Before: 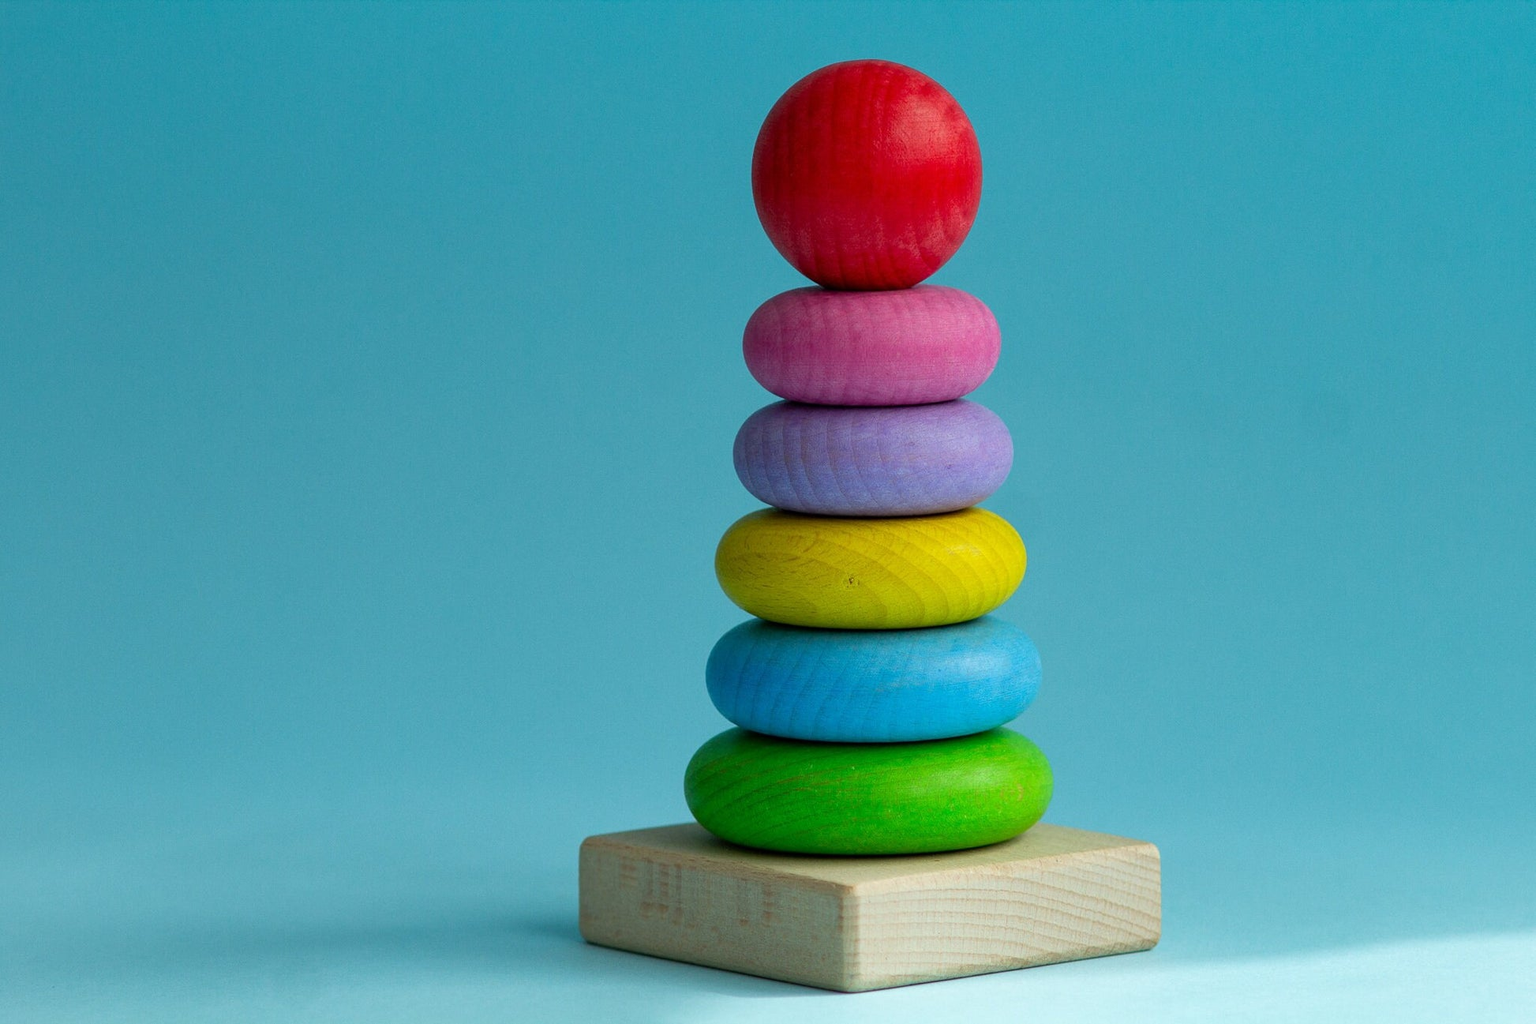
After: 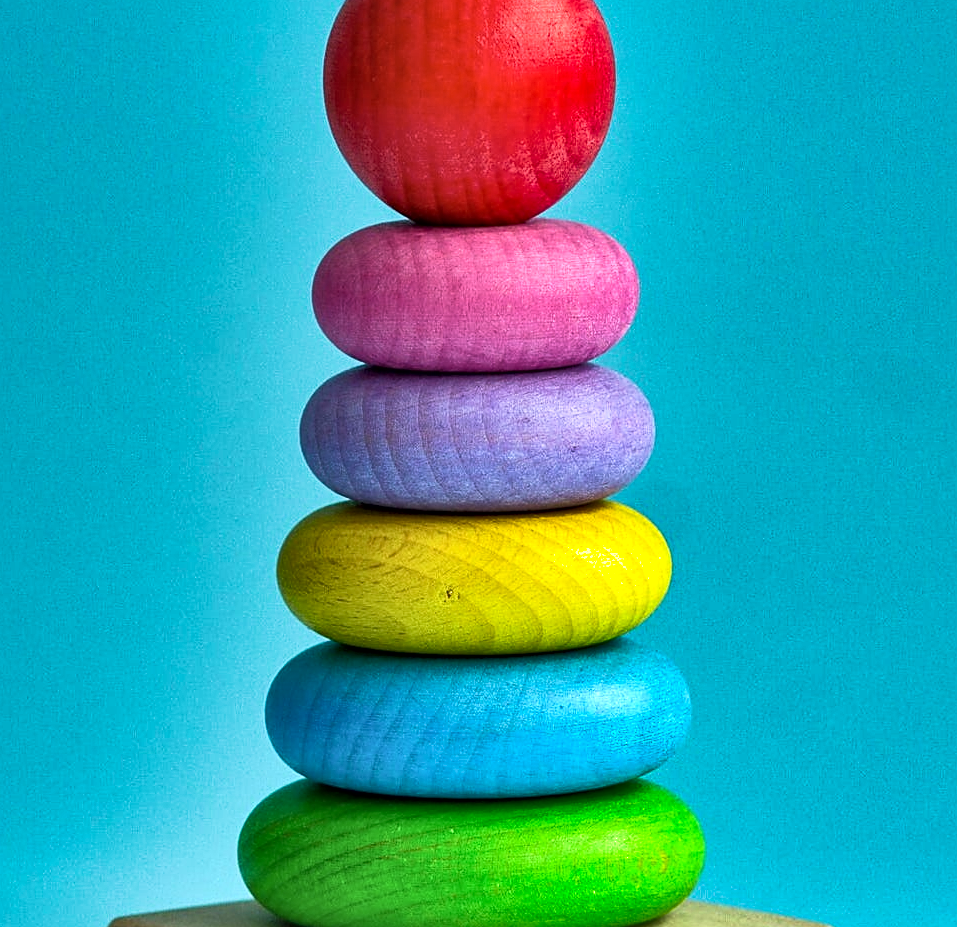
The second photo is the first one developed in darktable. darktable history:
local contrast: mode bilateral grid, contrast 21, coarseness 49, detail 150%, midtone range 0.2
exposure: black level correction 0.001, exposure 0.5 EV, compensate highlight preservation false
crop: left 32.353%, top 10.989%, right 18.443%, bottom 17.516%
shadows and highlights: radius 107.98, shadows 41.43, highlights -71.96, low approximation 0.01, soften with gaussian
contrast brightness saturation: contrast 0.143, brightness 0.215
sharpen: on, module defaults
velvia: on, module defaults
